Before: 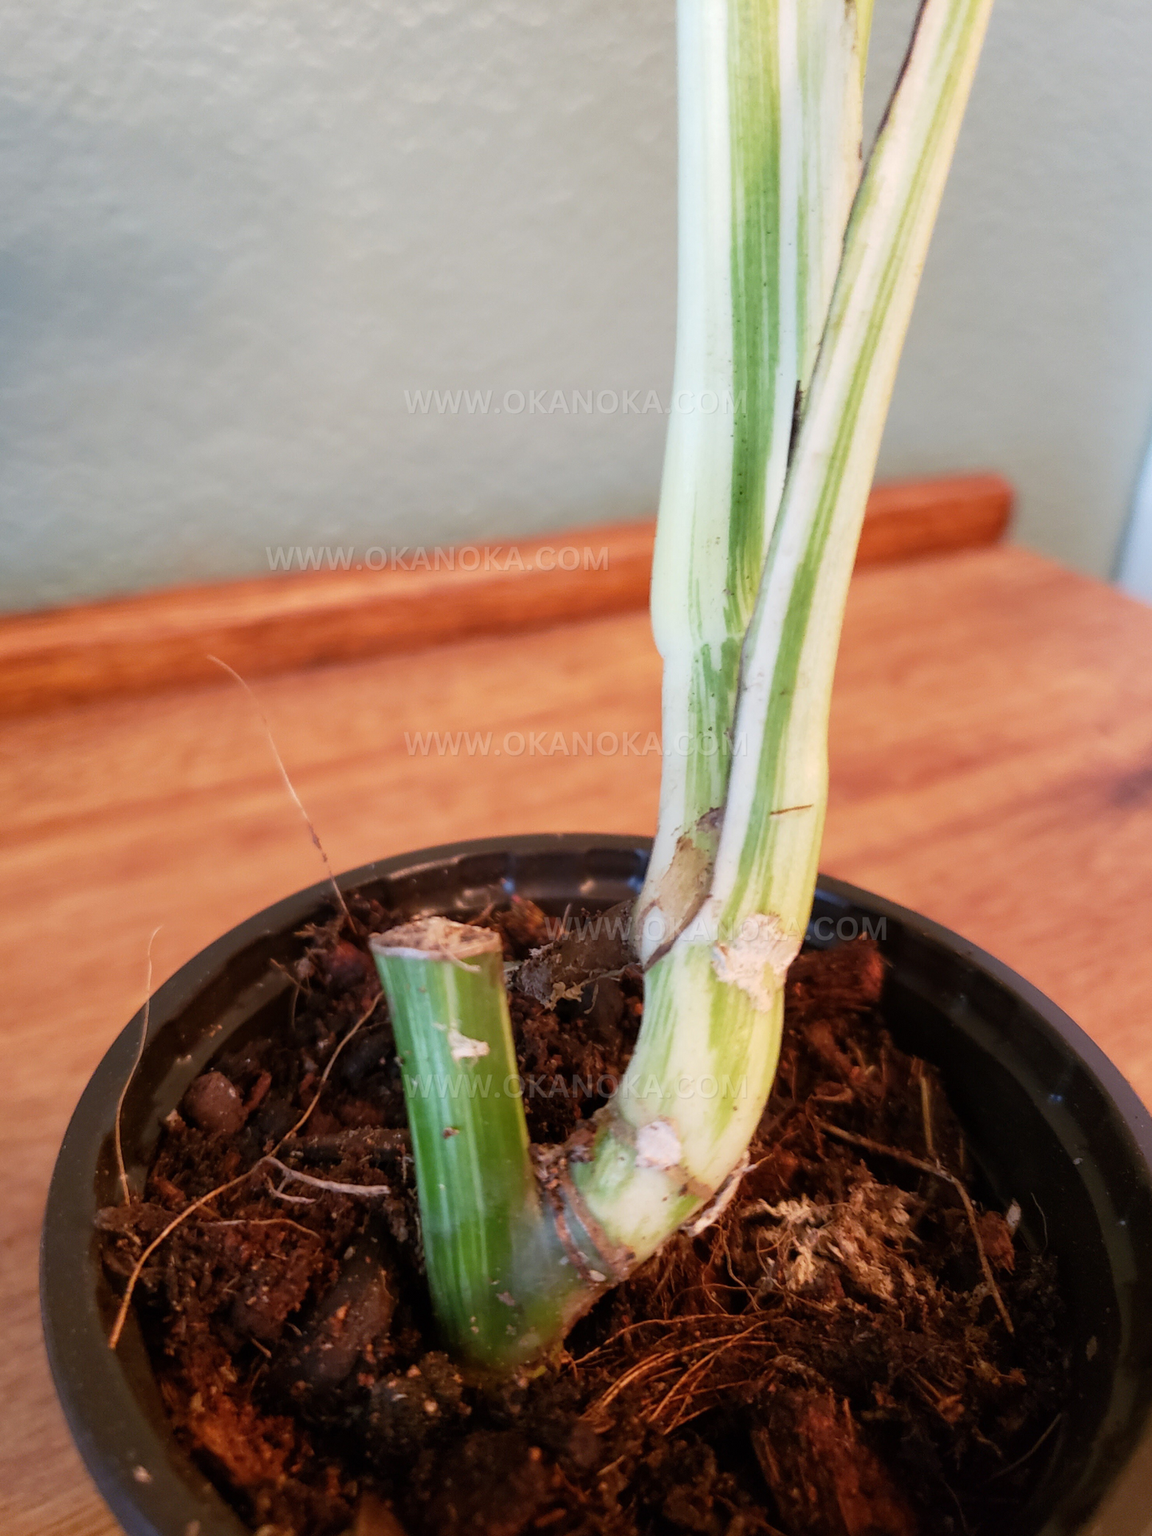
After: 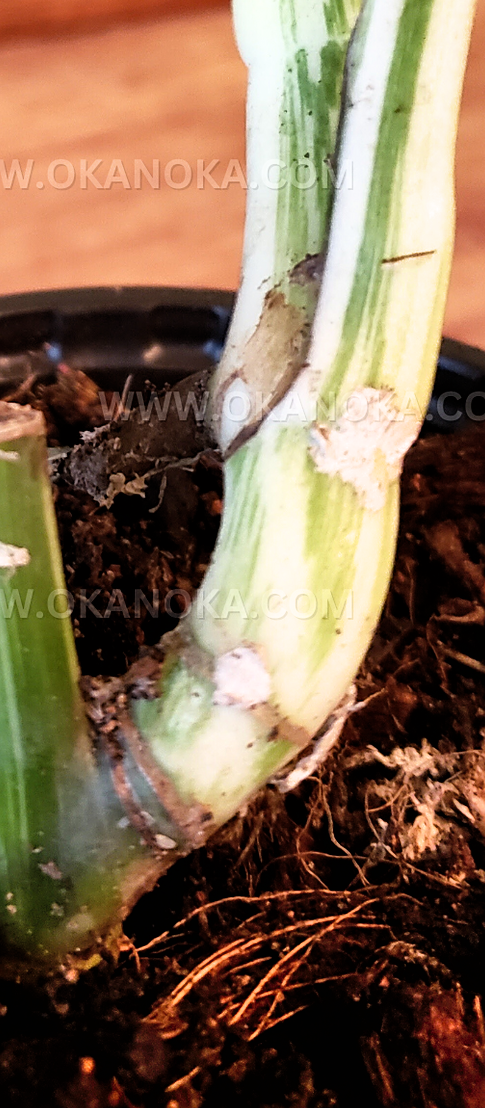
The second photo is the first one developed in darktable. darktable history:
crop: left 40.418%, top 39.419%, right 25.952%, bottom 3.068%
exposure: compensate highlight preservation false
sharpen: on, module defaults
shadows and highlights: white point adjustment 0.028, soften with gaussian
filmic rgb: black relative exposure -8.25 EV, white relative exposure 2.2 EV, target white luminance 99.959%, hardness 7.18, latitude 74.51%, contrast 1.322, highlights saturation mix -2.63%, shadows ↔ highlights balance 29.92%, iterations of high-quality reconstruction 0
